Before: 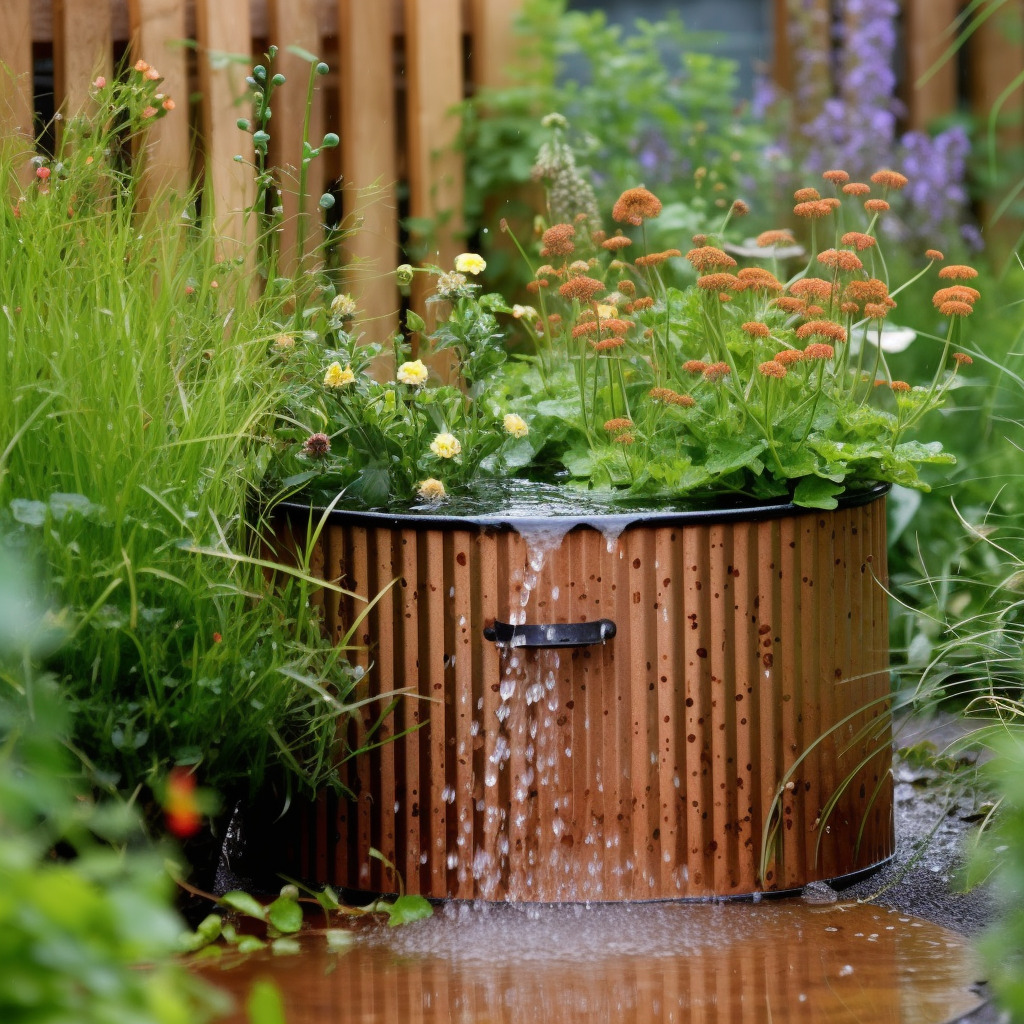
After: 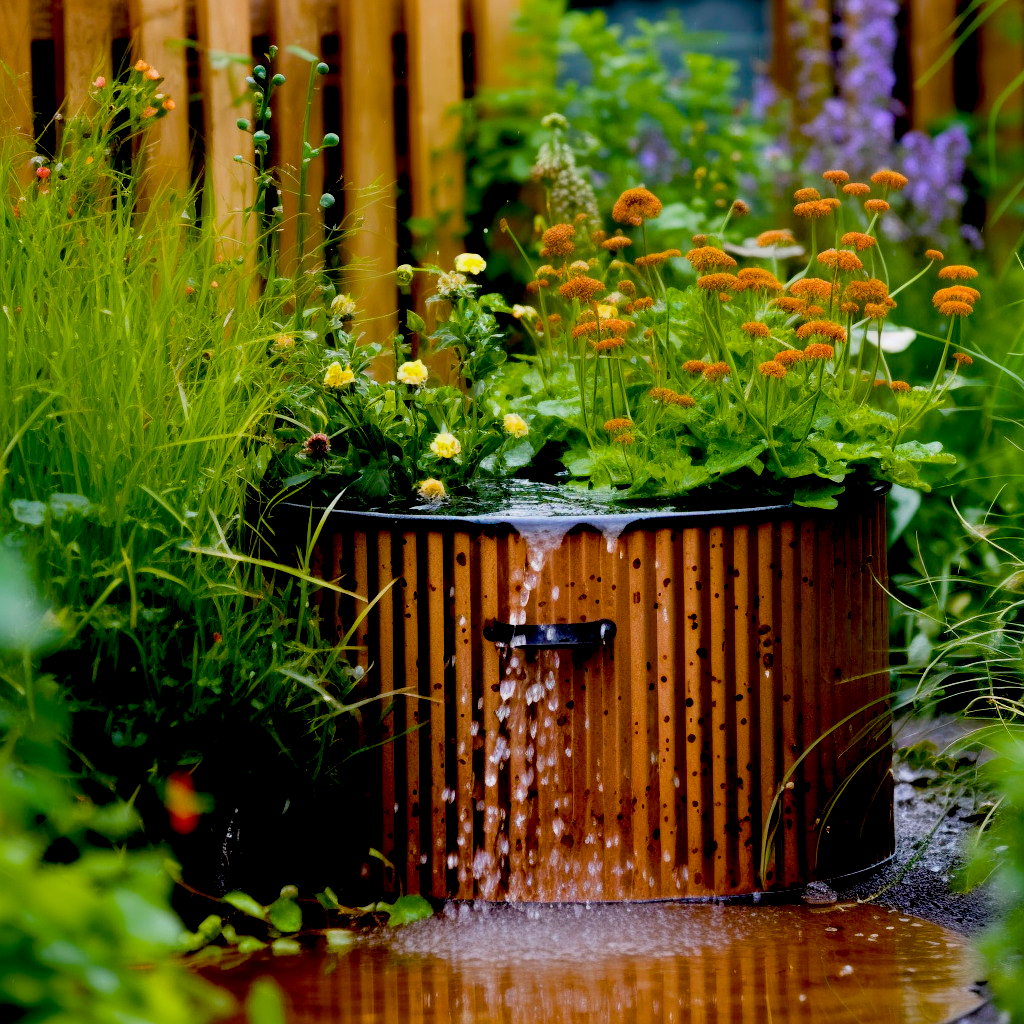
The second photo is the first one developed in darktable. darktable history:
color balance rgb: linear chroma grading › global chroma 15%, perceptual saturation grading › global saturation 30%
exposure: black level correction 0.046, exposure -0.228 EV, compensate highlight preservation false
contrast brightness saturation: contrast 0.15, brightness 0.05
